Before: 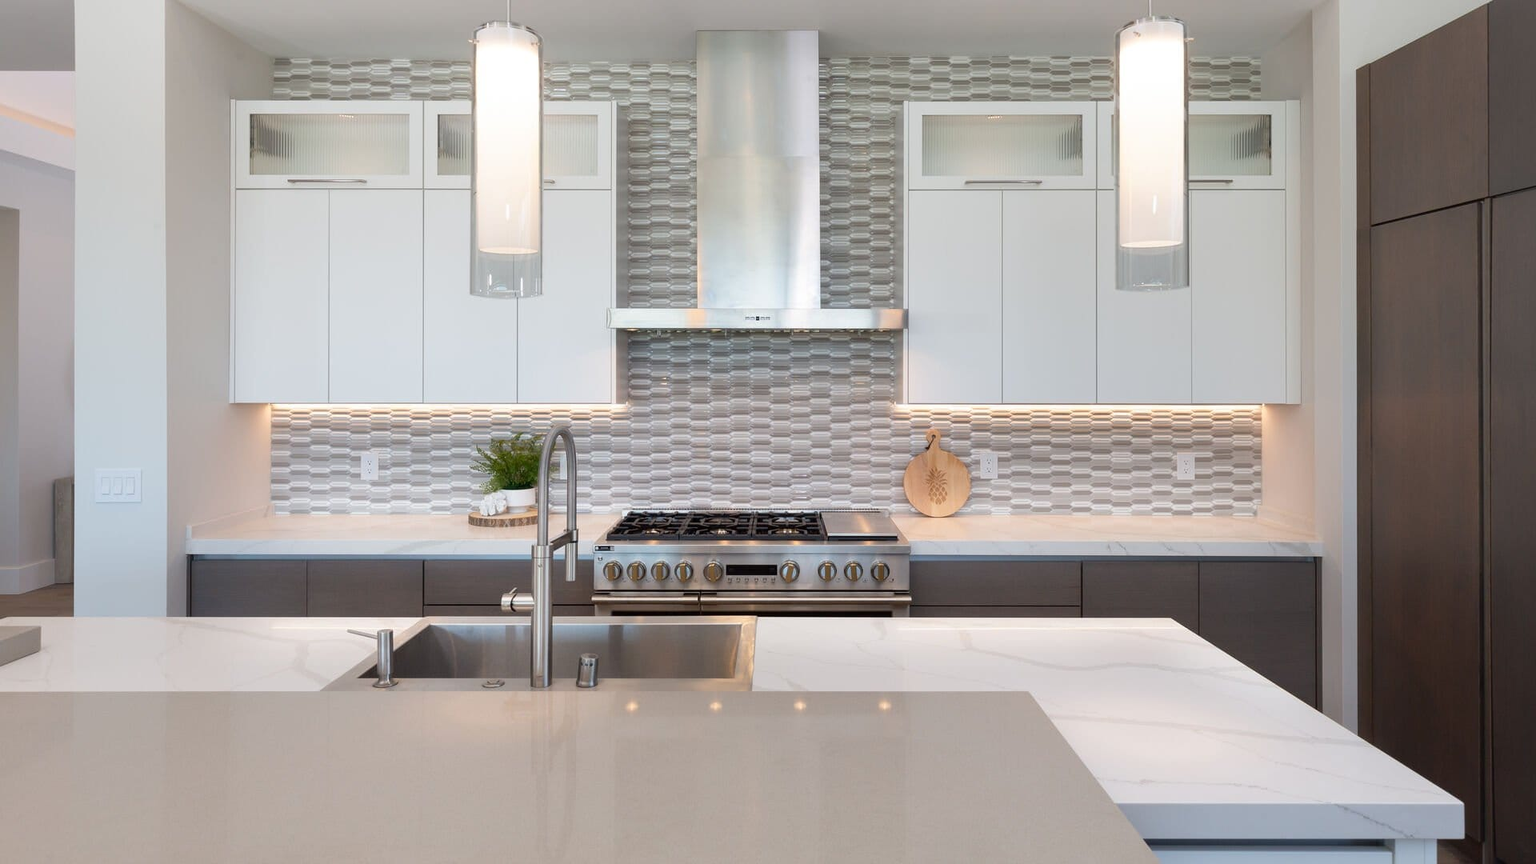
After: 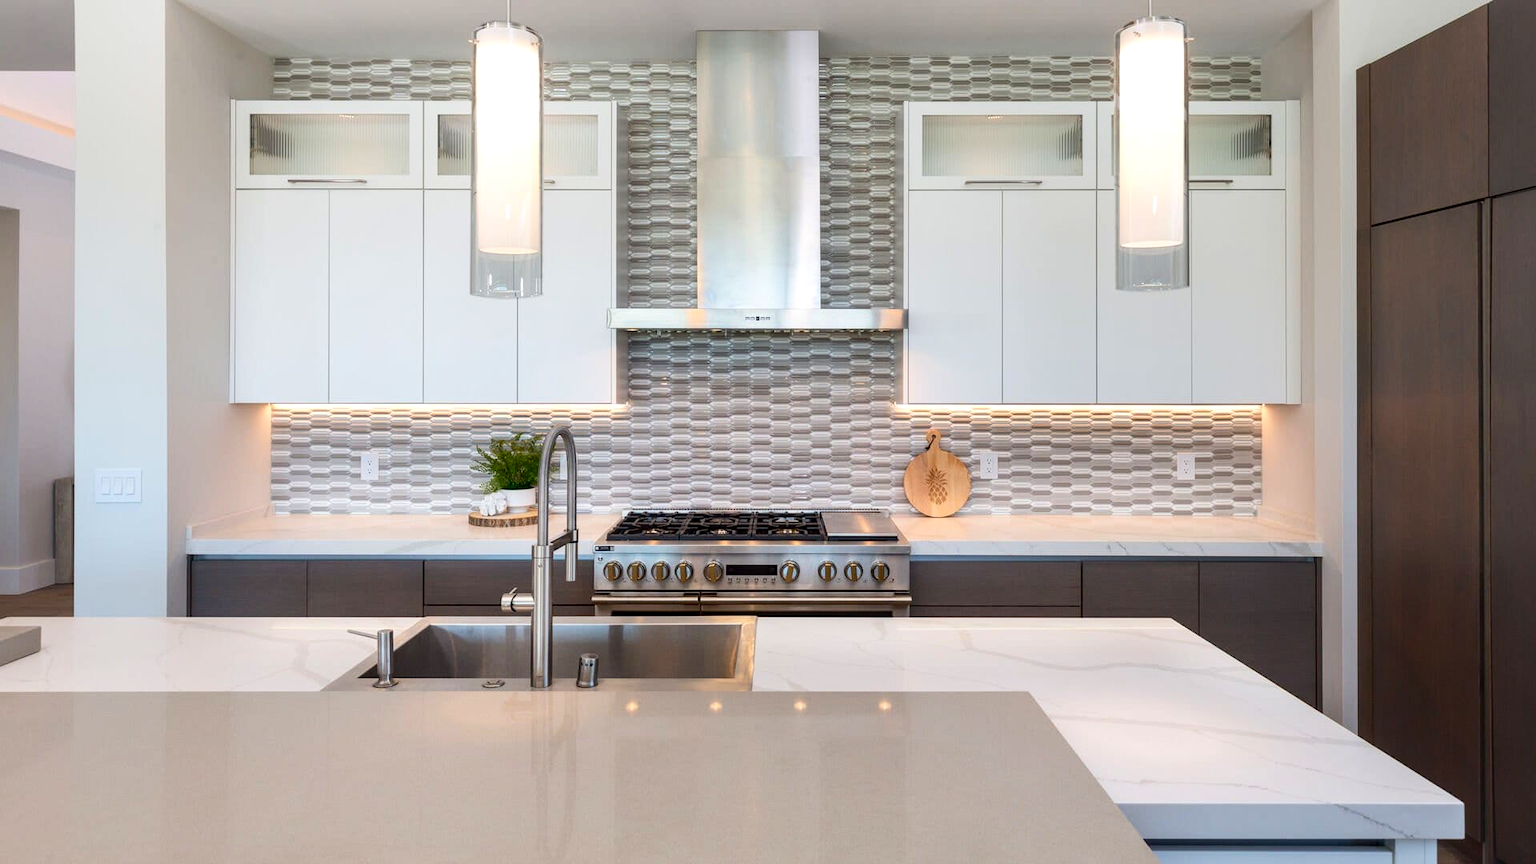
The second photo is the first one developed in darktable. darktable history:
contrast brightness saturation: contrast 0.164, saturation 0.334
local contrast: on, module defaults
